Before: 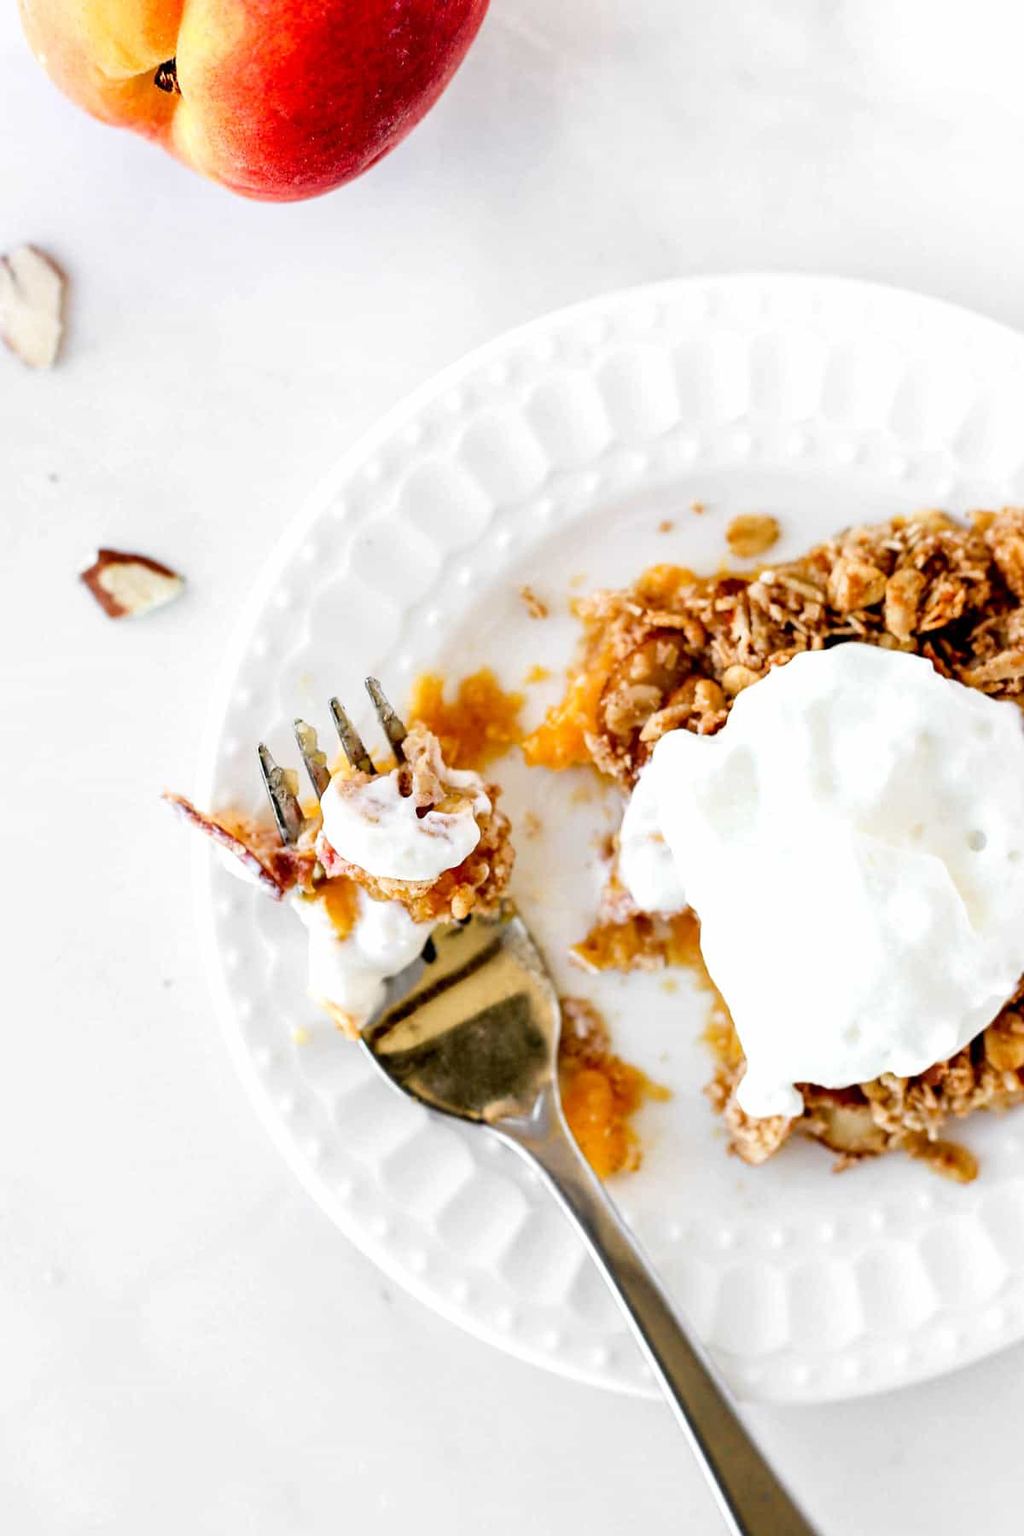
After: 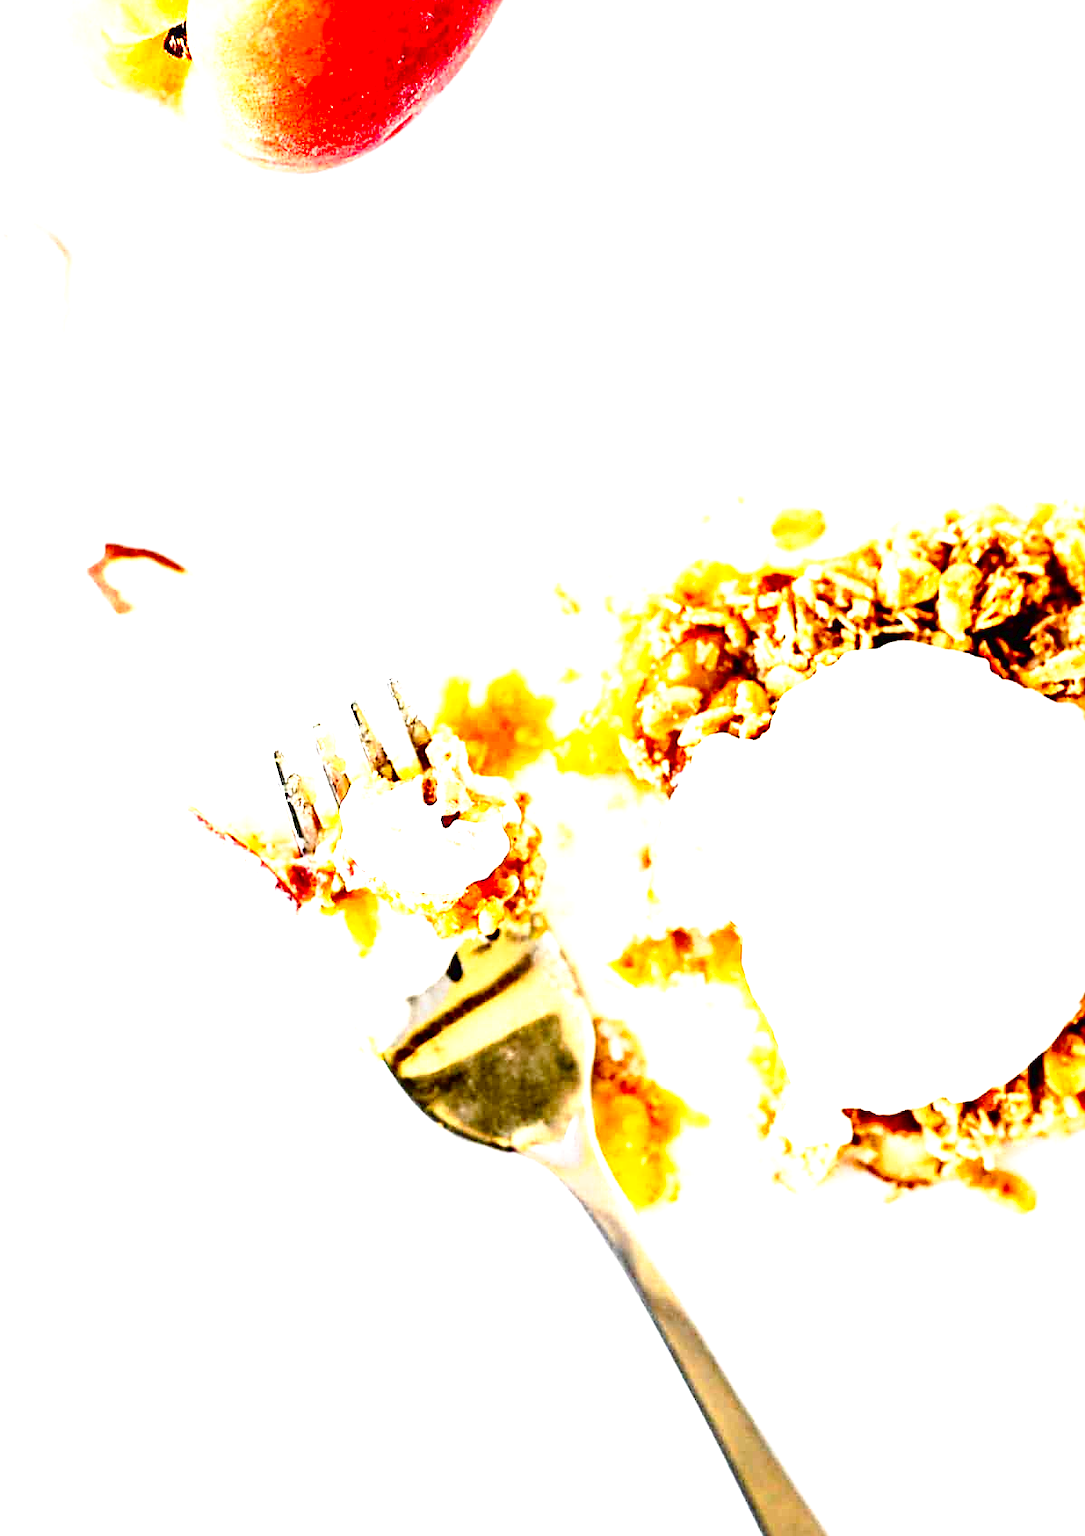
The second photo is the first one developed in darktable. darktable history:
sharpen: on, module defaults
tone curve: curves: ch0 [(0, 0) (0.003, 0.022) (0.011, 0.025) (0.025, 0.025) (0.044, 0.029) (0.069, 0.042) (0.1, 0.068) (0.136, 0.118) (0.177, 0.176) (0.224, 0.233) (0.277, 0.299) (0.335, 0.371) (0.399, 0.448) (0.468, 0.526) (0.543, 0.605) (0.623, 0.684) (0.709, 0.775) (0.801, 0.869) (0.898, 0.957) (1, 1)], preserve colors none
exposure: black level correction 0.001, exposure 1.737 EV, compensate exposure bias true, compensate highlight preservation false
crop and rotate: top 2.473%, bottom 3.154%
contrast brightness saturation: contrast 0.129, brightness -0.064, saturation 0.162
